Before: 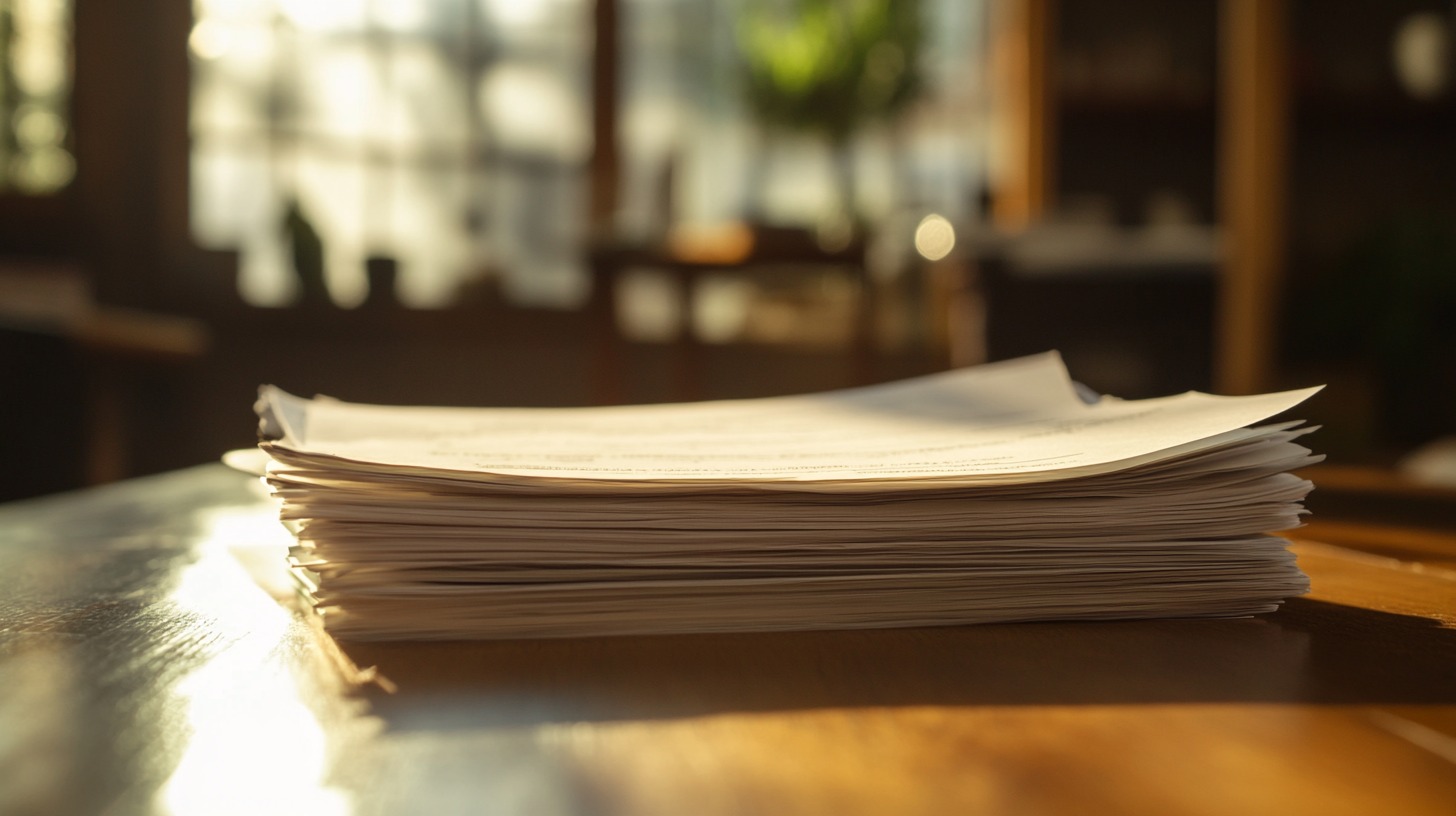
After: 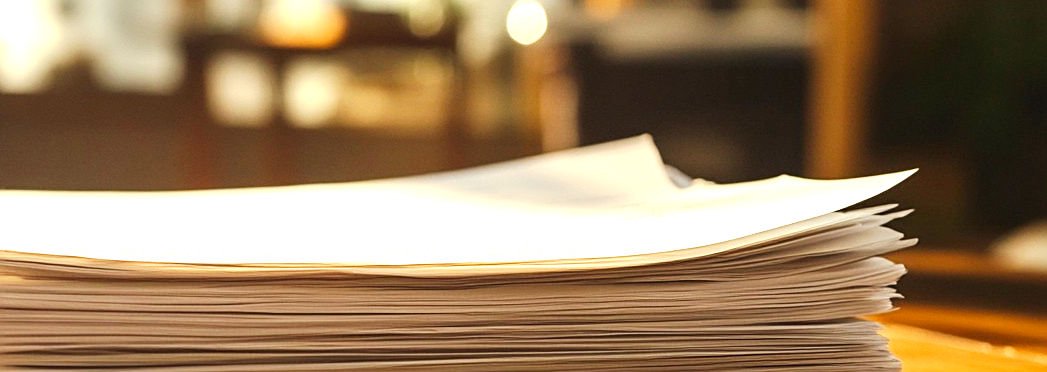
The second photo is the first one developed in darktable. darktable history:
sharpen: on, module defaults
crop and rotate: left 28.023%, top 26.569%, bottom 27.725%
tone curve: curves: ch0 [(0, 0) (0.003, 0.014) (0.011, 0.019) (0.025, 0.026) (0.044, 0.037) (0.069, 0.053) (0.1, 0.083) (0.136, 0.121) (0.177, 0.163) (0.224, 0.22) (0.277, 0.281) (0.335, 0.354) (0.399, 0.436) (0.468, 0.526) (0.543, 0.612) (0.623, 0.706) (0.709, 0.79) (0.801, 0.858) (0.898, 0.925) (1, 1)], preserve colors none
exposure: black level correction 0, exposure 1.412 EV, compensate highlight preservation false
